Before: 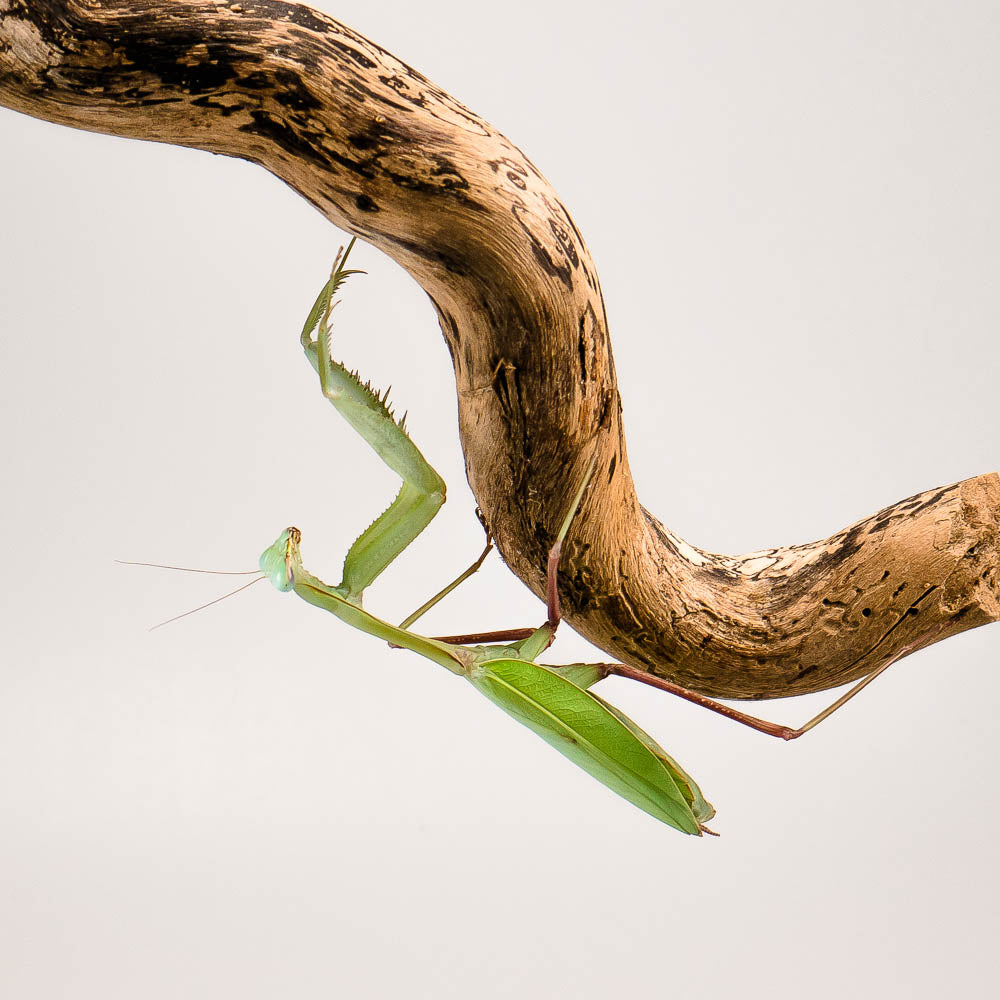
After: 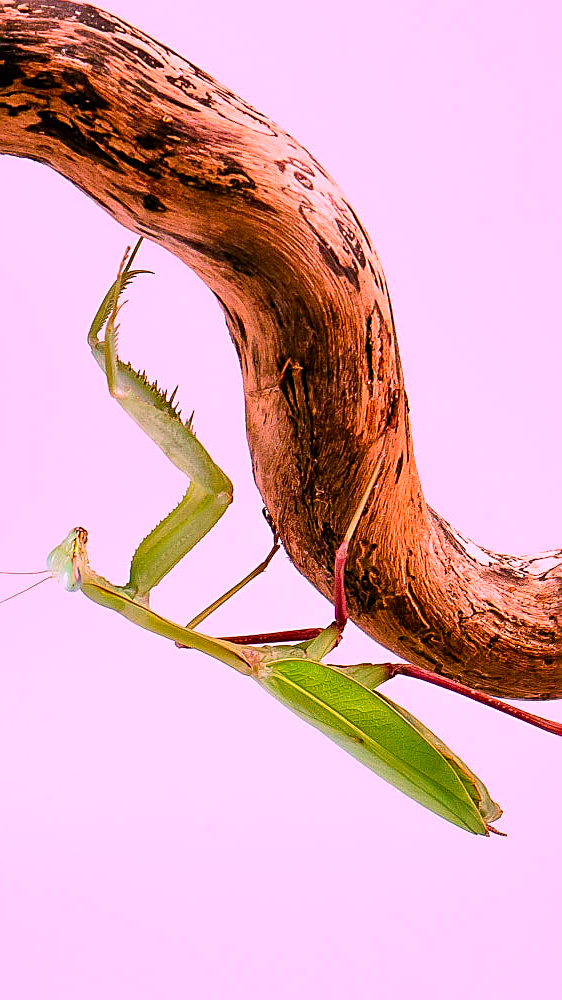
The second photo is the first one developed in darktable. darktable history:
color correction: highlights a* 19.4, highlights b* -11.62, saturation 1.66
crop: left 21.364%, right 22.39%
sharpen: on, module defaults
